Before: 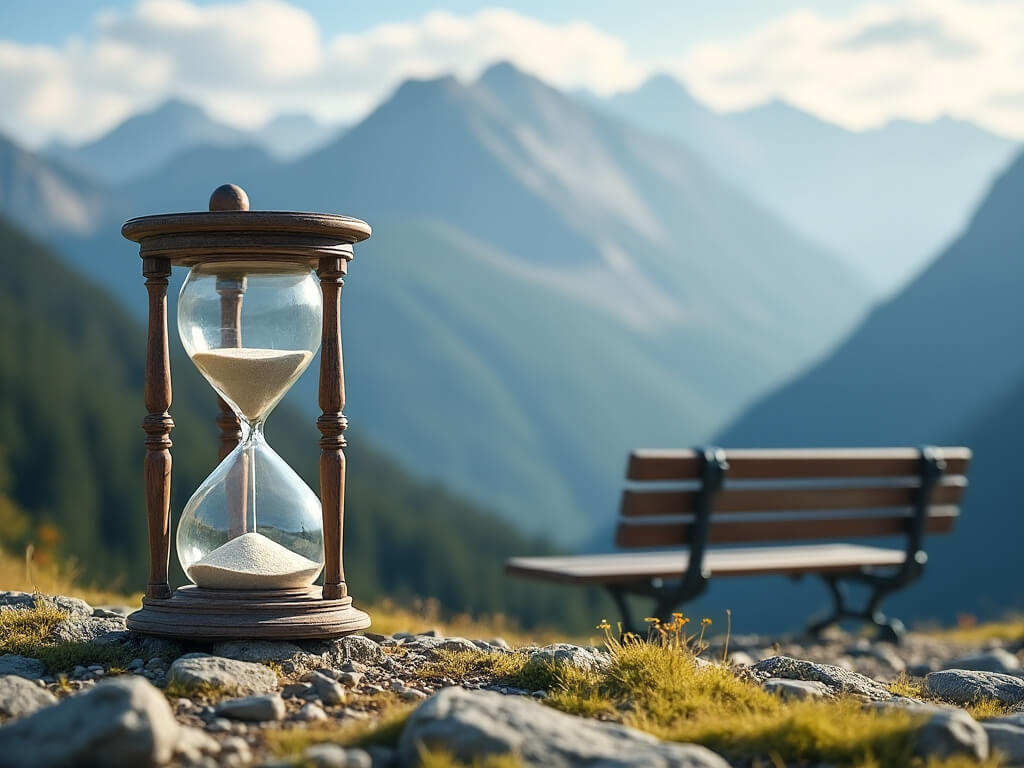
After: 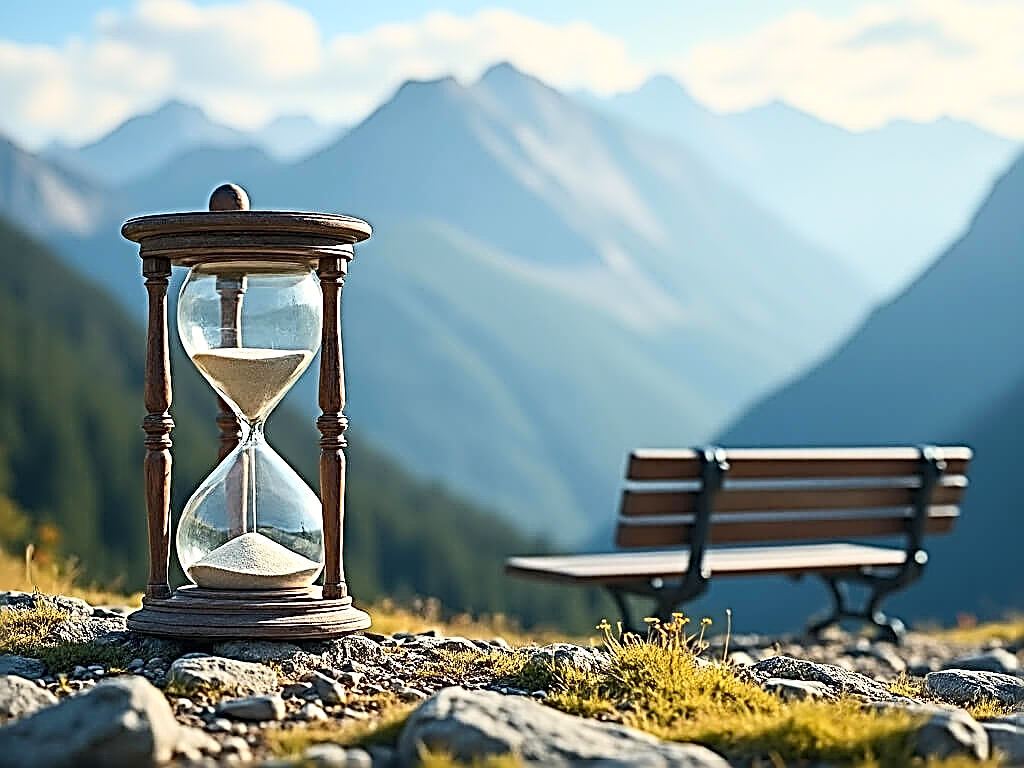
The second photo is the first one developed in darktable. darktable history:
sharpen: radius 3.169, amount 1.718
contrast brightness saturation: contrast 0.199, brightness 0.142, saturation 0.14
